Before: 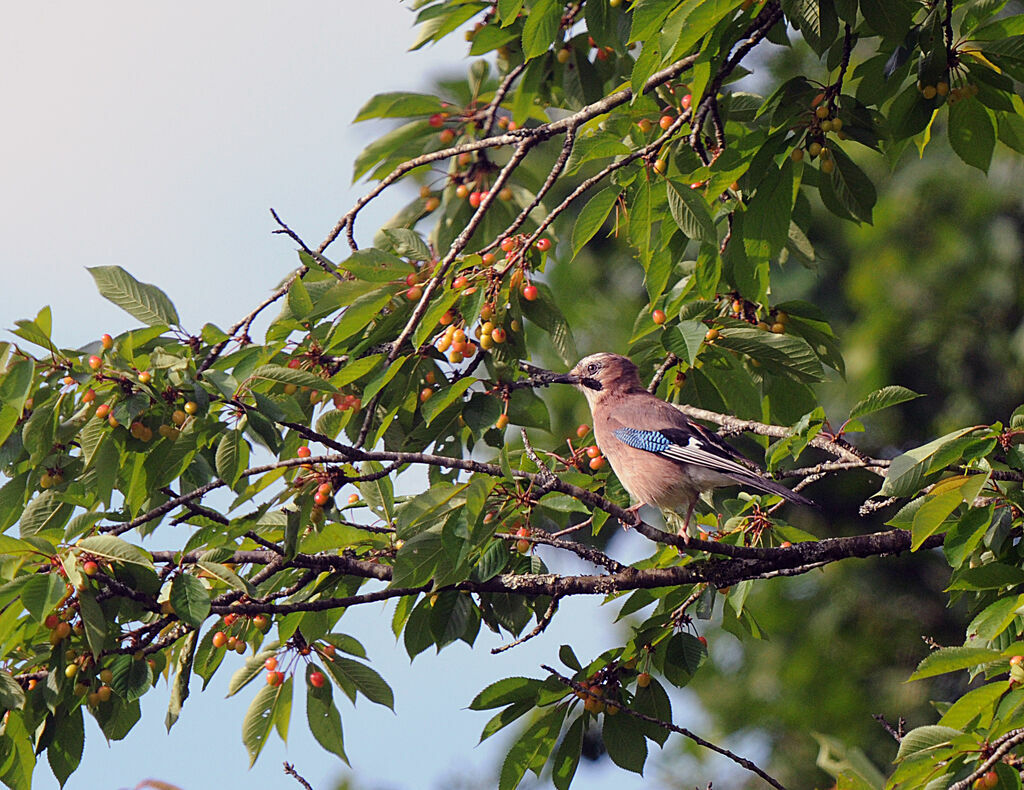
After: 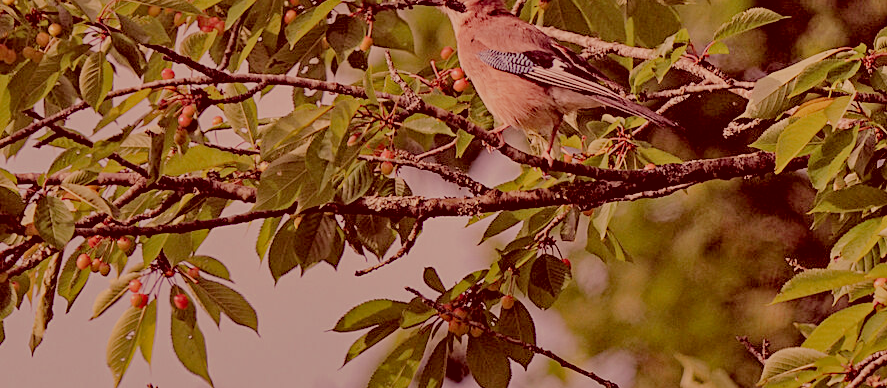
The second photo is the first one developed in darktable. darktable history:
exposure: compensate exposure bias true, compensate highlight preservation false
shadows and highlights: soften with gaussian
contrast equalizer: octaves 7, y [[0.5, 0.501, 0.525, 0.597, 0.58, 0.514], [0.5 ×6], [0.5 ×6], [0 ×6], [0 ×6]]
haze removal: strength 0.298, distance 0.248, compatibility mode true, adaptive false
filmic rgb: black relative exposure -8 EV, white relative exposure 8.02 EV, threshold 5.95 EV, target black luminance 0%, hardness 2.44, latitude 76.13%, contrast 0.562, shadows ↔ highlights balance 0.01%, contrast in shadows safe, enable highlight reconstruction true
crop and rotate: left 13.295%, top 47.973%, bottom 2.814%
color correction: highlights a* 9.56, highlights b* 8.66, shadows a* 39.45, shadows b* 39.31, saturation 0.823
